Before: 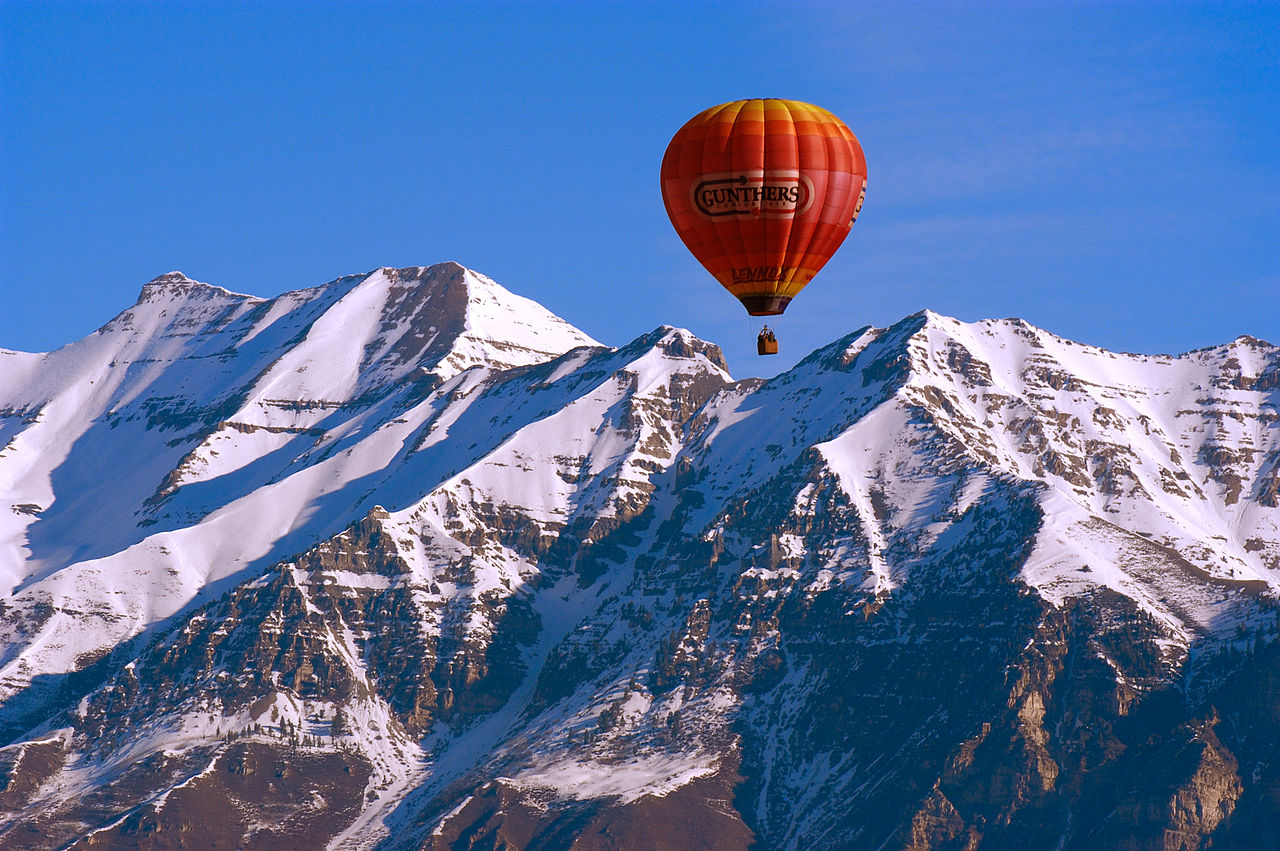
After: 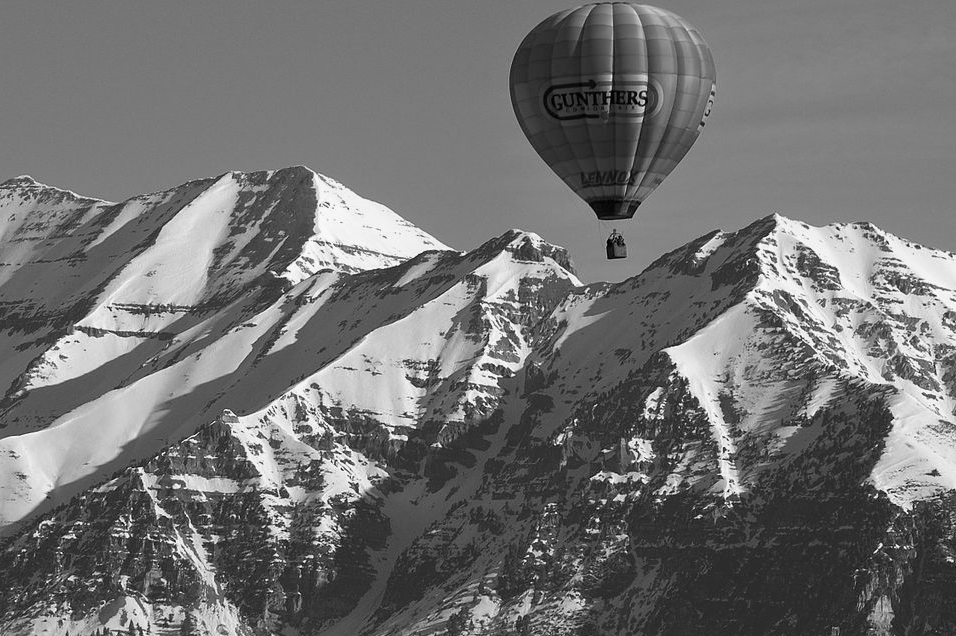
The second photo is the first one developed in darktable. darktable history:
crop and rotate: left 11.831%, top 11.346%, right 13.429%, bottom 13.899%
monochrome: a 32, b 64, size 2.3
